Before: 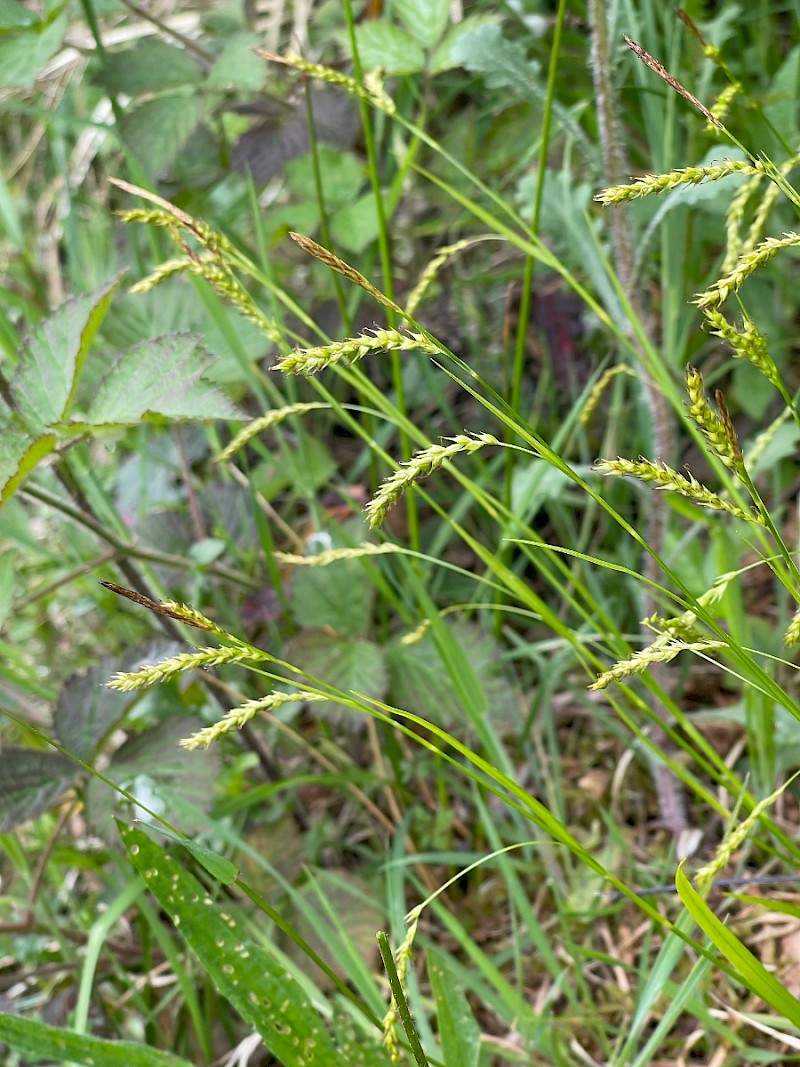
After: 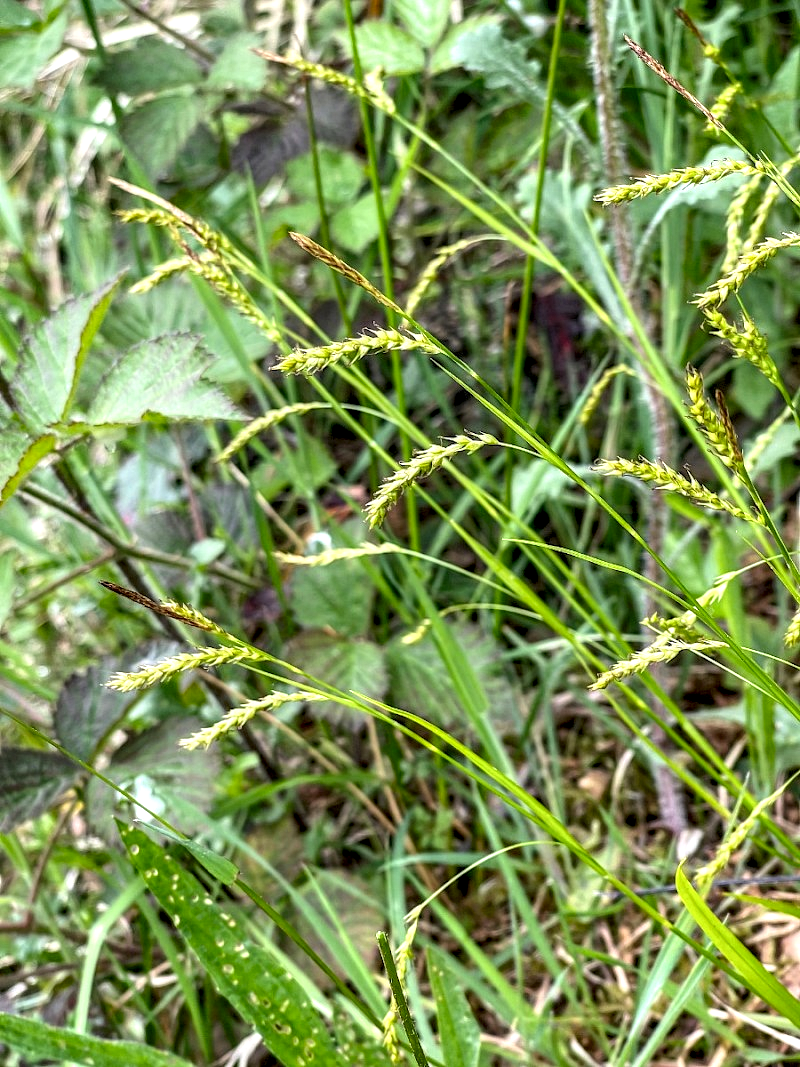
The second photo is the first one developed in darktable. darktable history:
local contrast: highlights 17%, detail 187%
contrast brightness saturation: contrast 0.031, brightness 0.057, saturation 0.124
